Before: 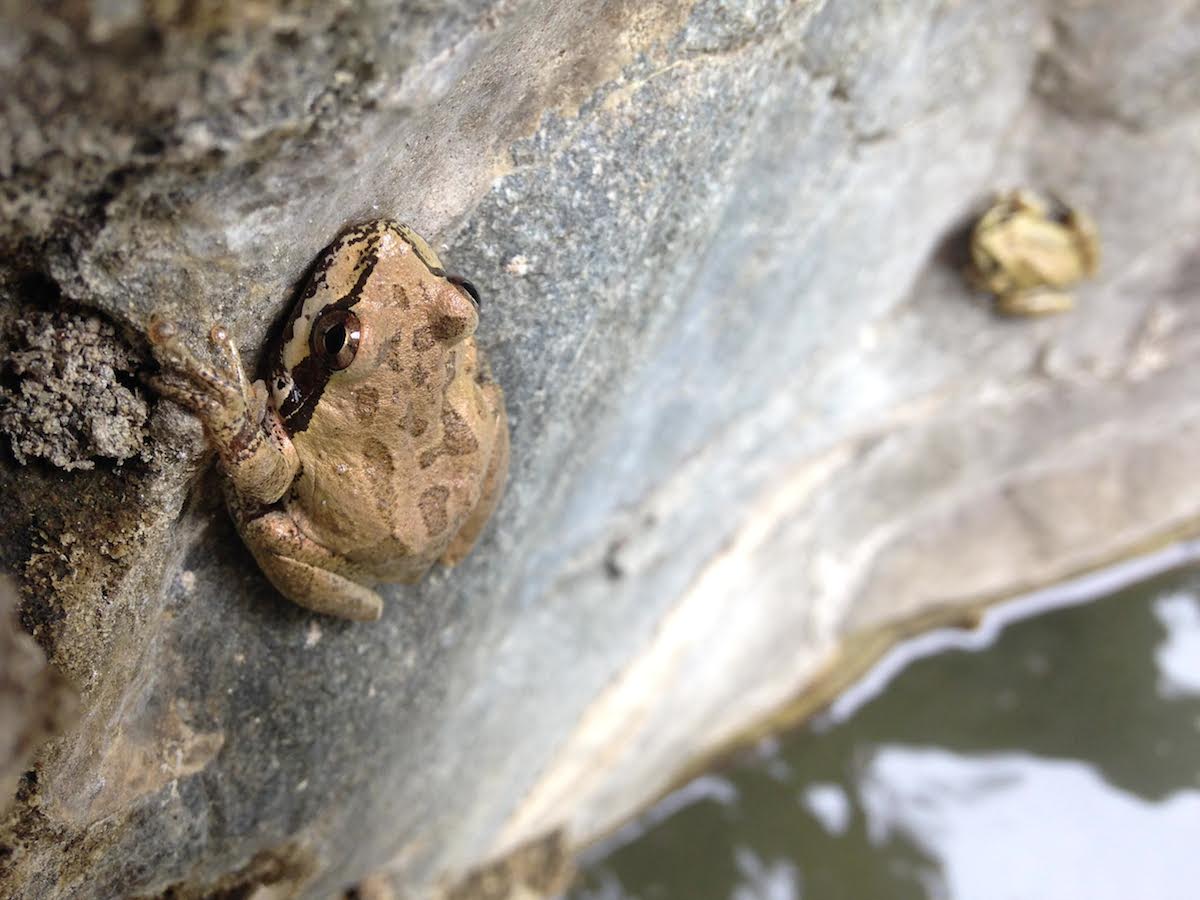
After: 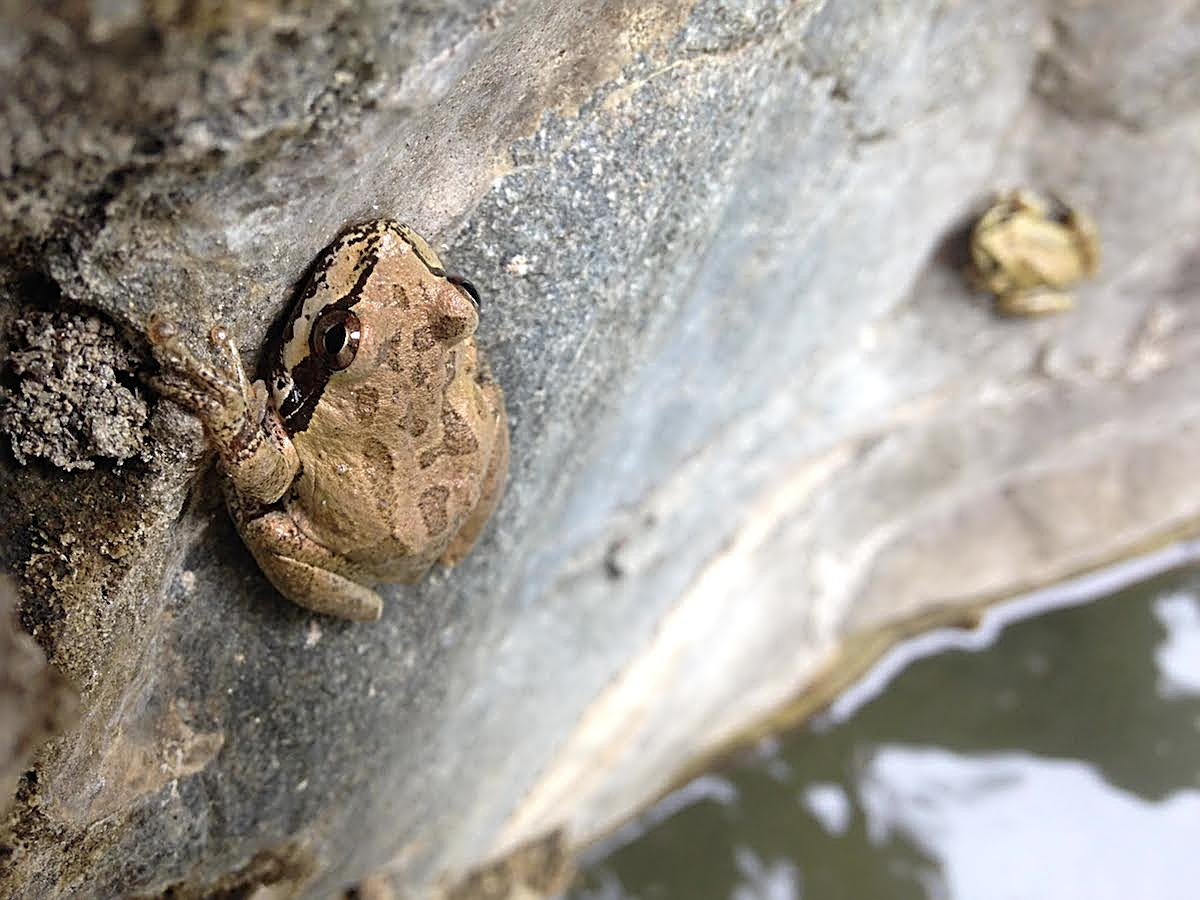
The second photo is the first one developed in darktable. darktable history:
sharpen: radius 2.565, amount 0.696
